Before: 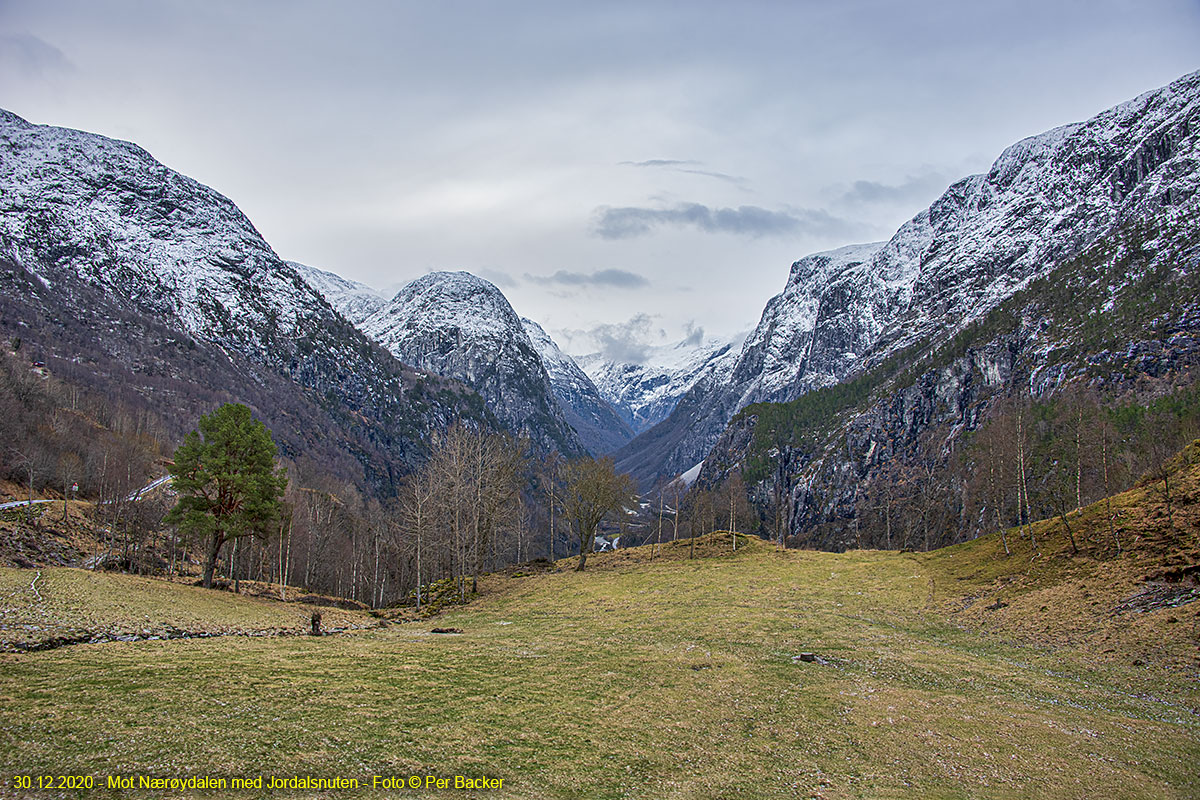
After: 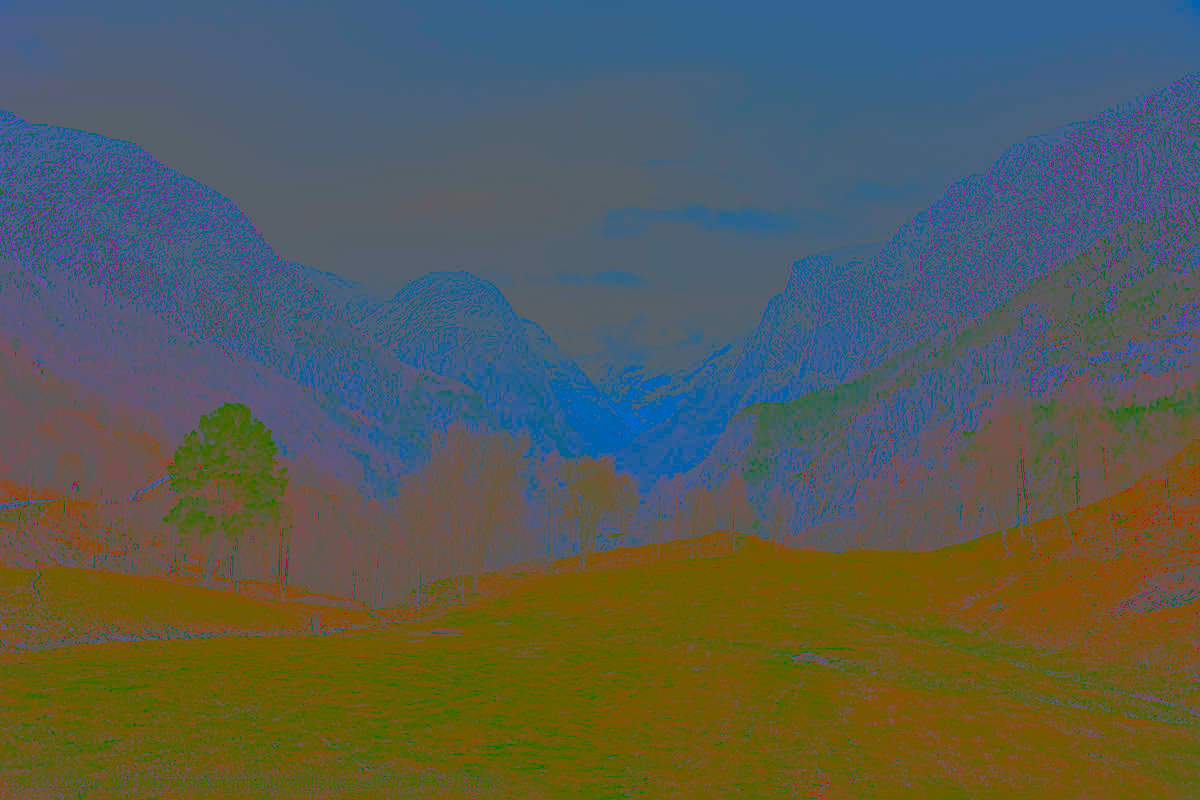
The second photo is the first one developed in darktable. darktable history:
contrast brightness saturation: contrast -0.976, brightness -0.173, saturation 0.748
